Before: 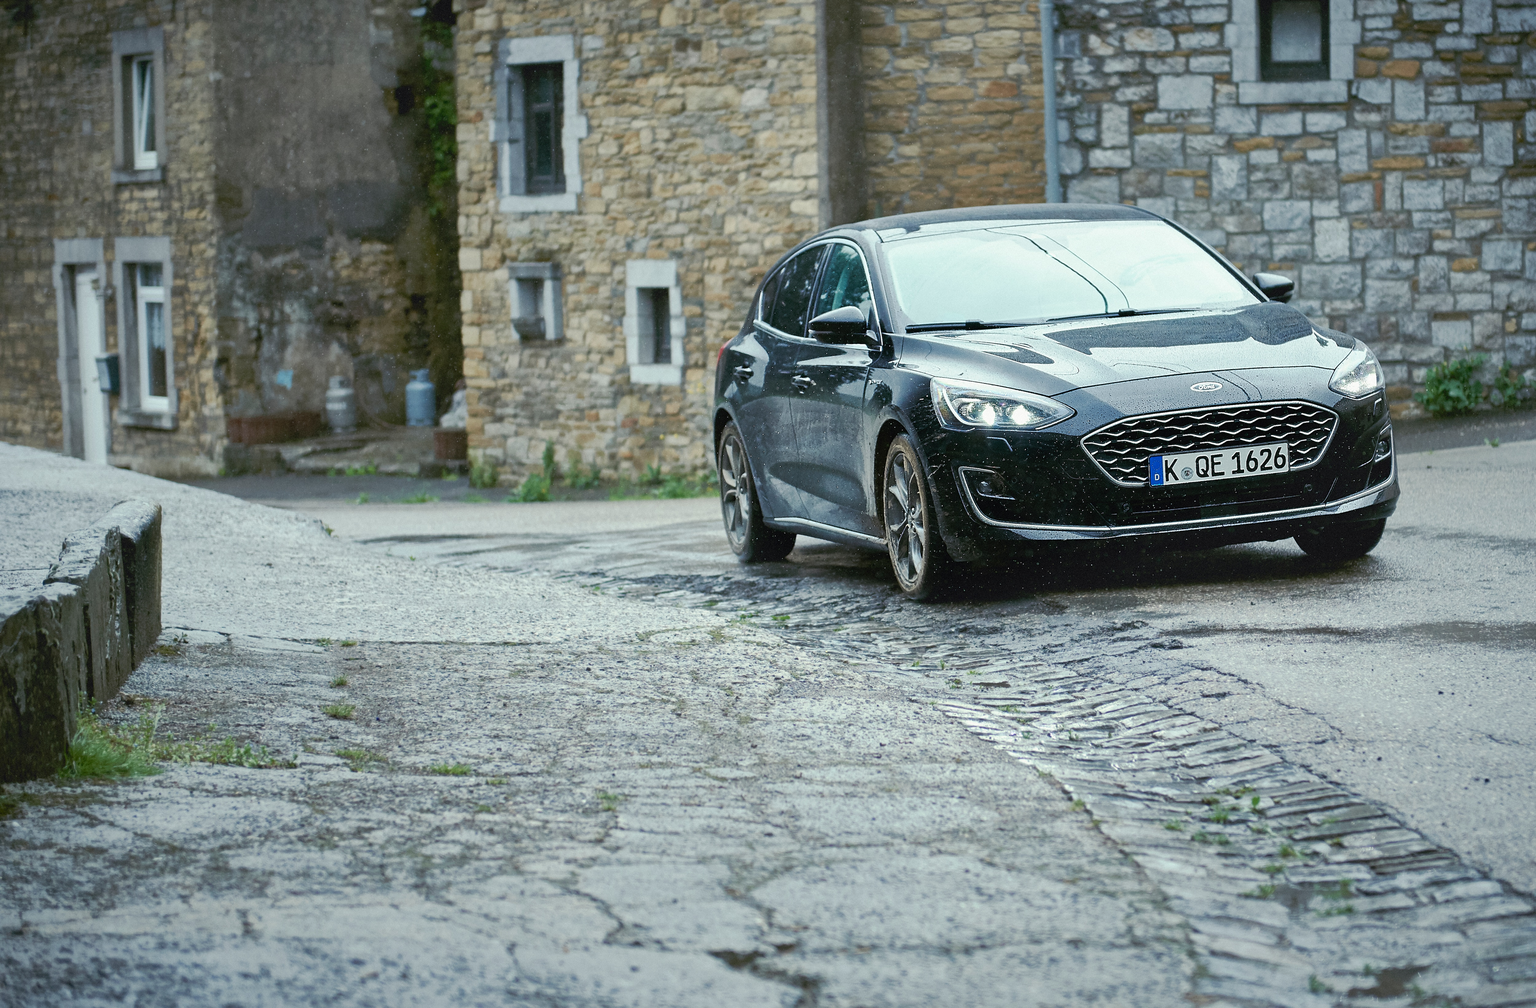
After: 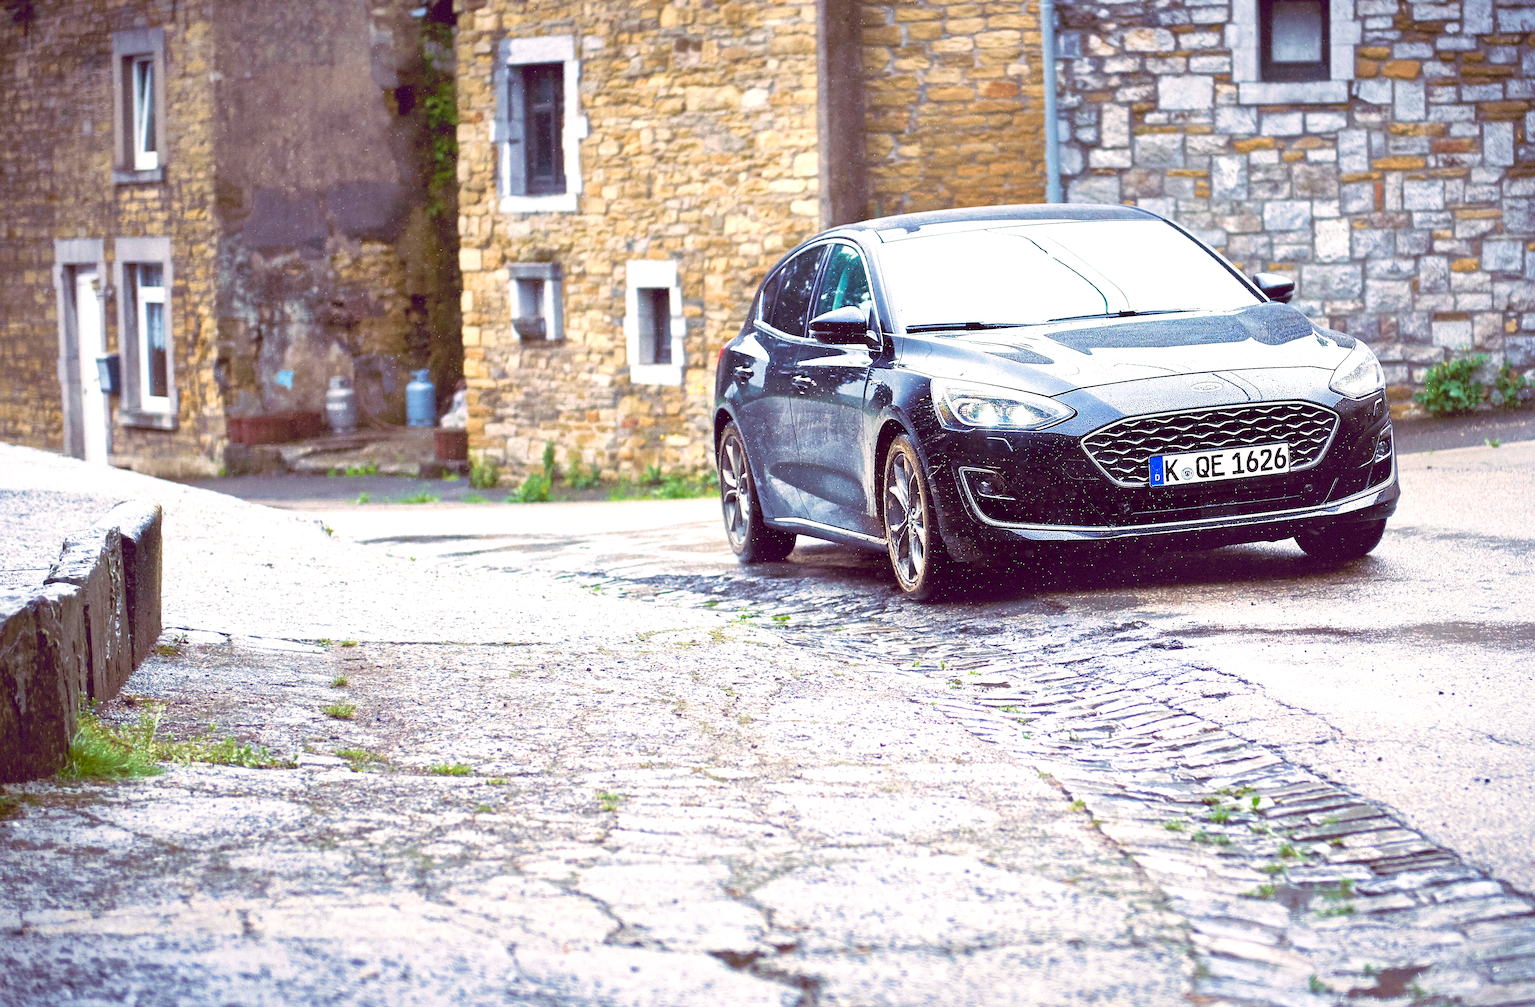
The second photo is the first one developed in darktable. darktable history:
sharpen: amount 0.2
exposure: black level correction 0, exposure 1 EV, compensate exposure bias true, compensate highlight preservation false
velvia: on, module defaults
color balance rgb: shadows lift › chroma 6.43%, shadows lift › hue 305.74°, highlights gain › chroma 2.43%, highlights gain › hue 35.74°, global offset › chroma 0.28%, global offset › hue 320.29°, linear chroma grading › global chroma 5.5%, perceptual saturation grading › global saturation 30%, contrast 5.15%
tone equalizer: on, module defaults
